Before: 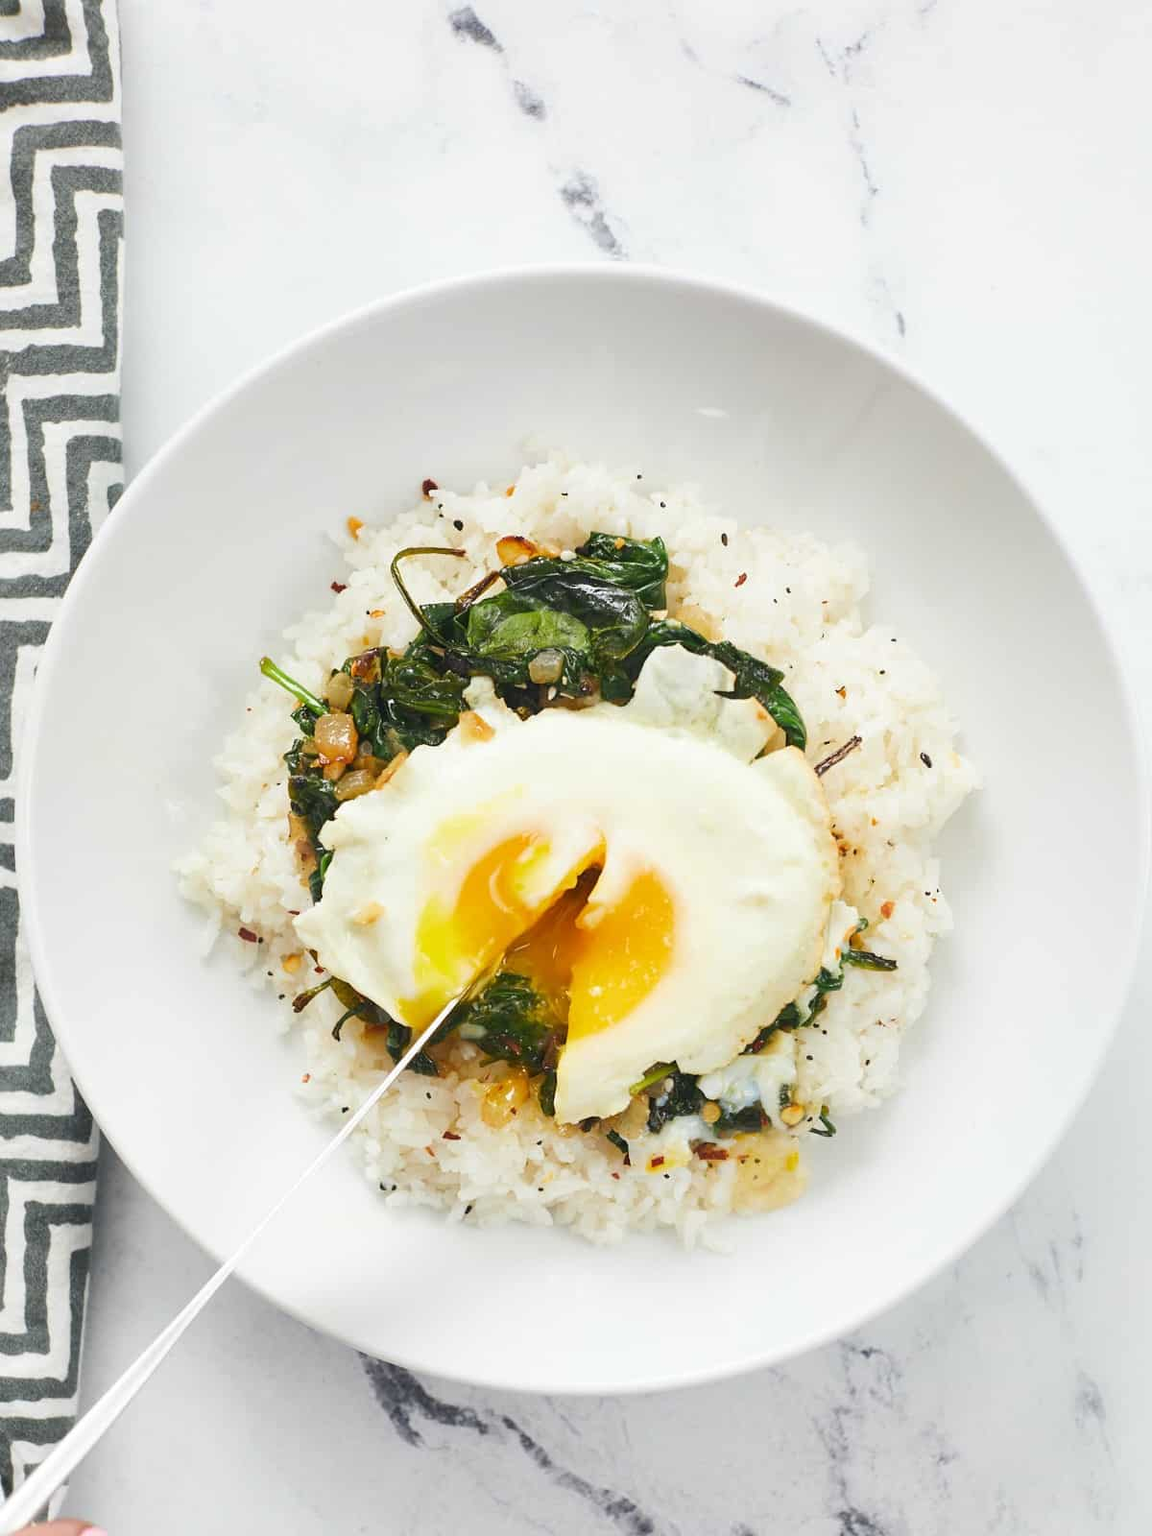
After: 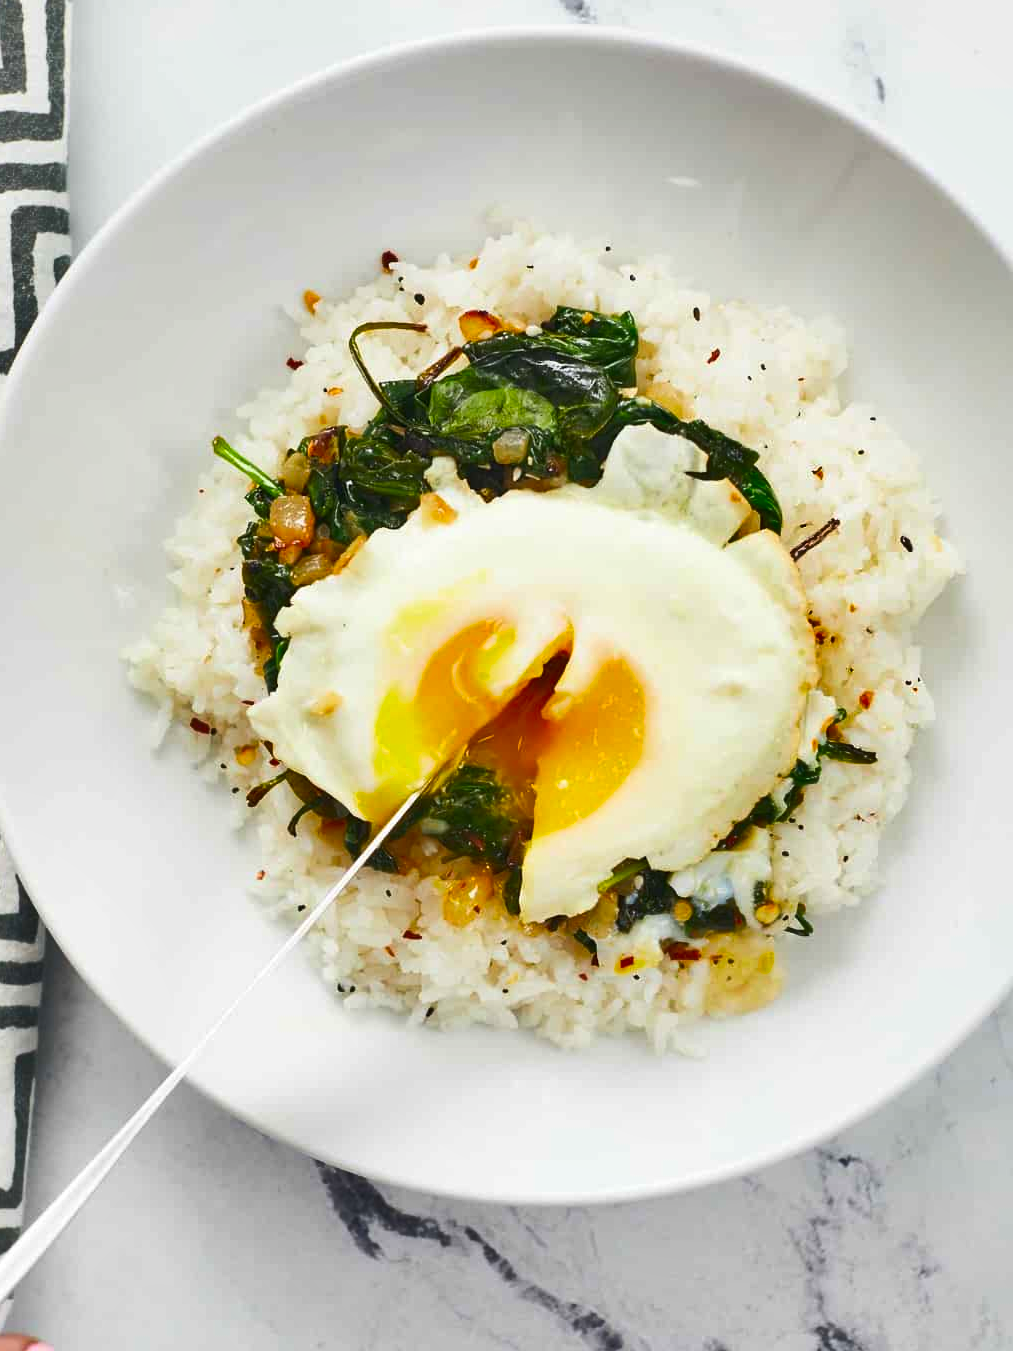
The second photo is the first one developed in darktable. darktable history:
shadows and highlights: white point adjustment 0.05, highlights color adjustment 55.9%, soften with gaussian
crop and rotate: left 4.842%, top 15.51%, right 10.668%
contrast brightness saturation: contrast 0.09, saturation 0.28
